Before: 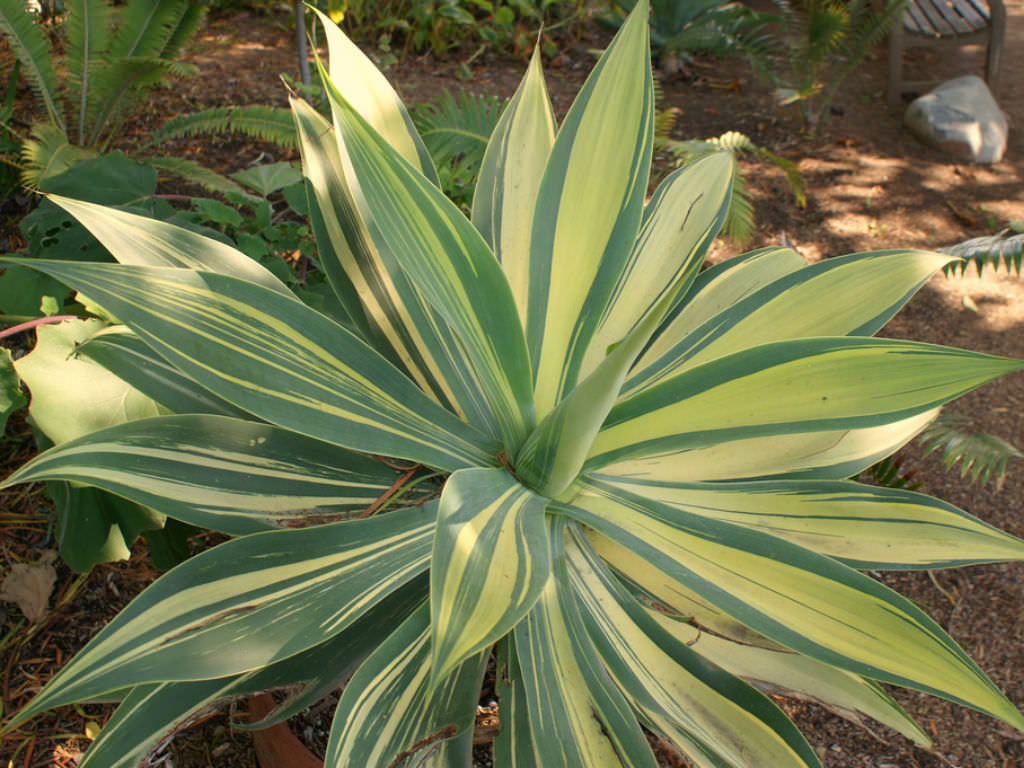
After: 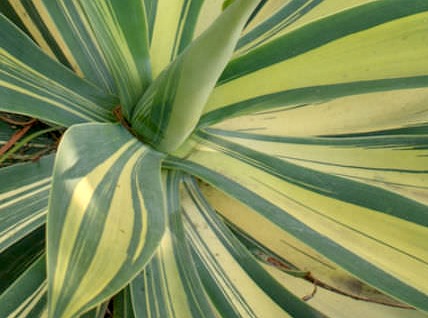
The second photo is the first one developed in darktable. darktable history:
exposure: black level correction 0.01, exposure 0.006 EV, compensate highlight preservation false
local contrast: on, module defaults
crop: left 37.513%, top 44.982%, right 20.594%, bottom 13.589%
